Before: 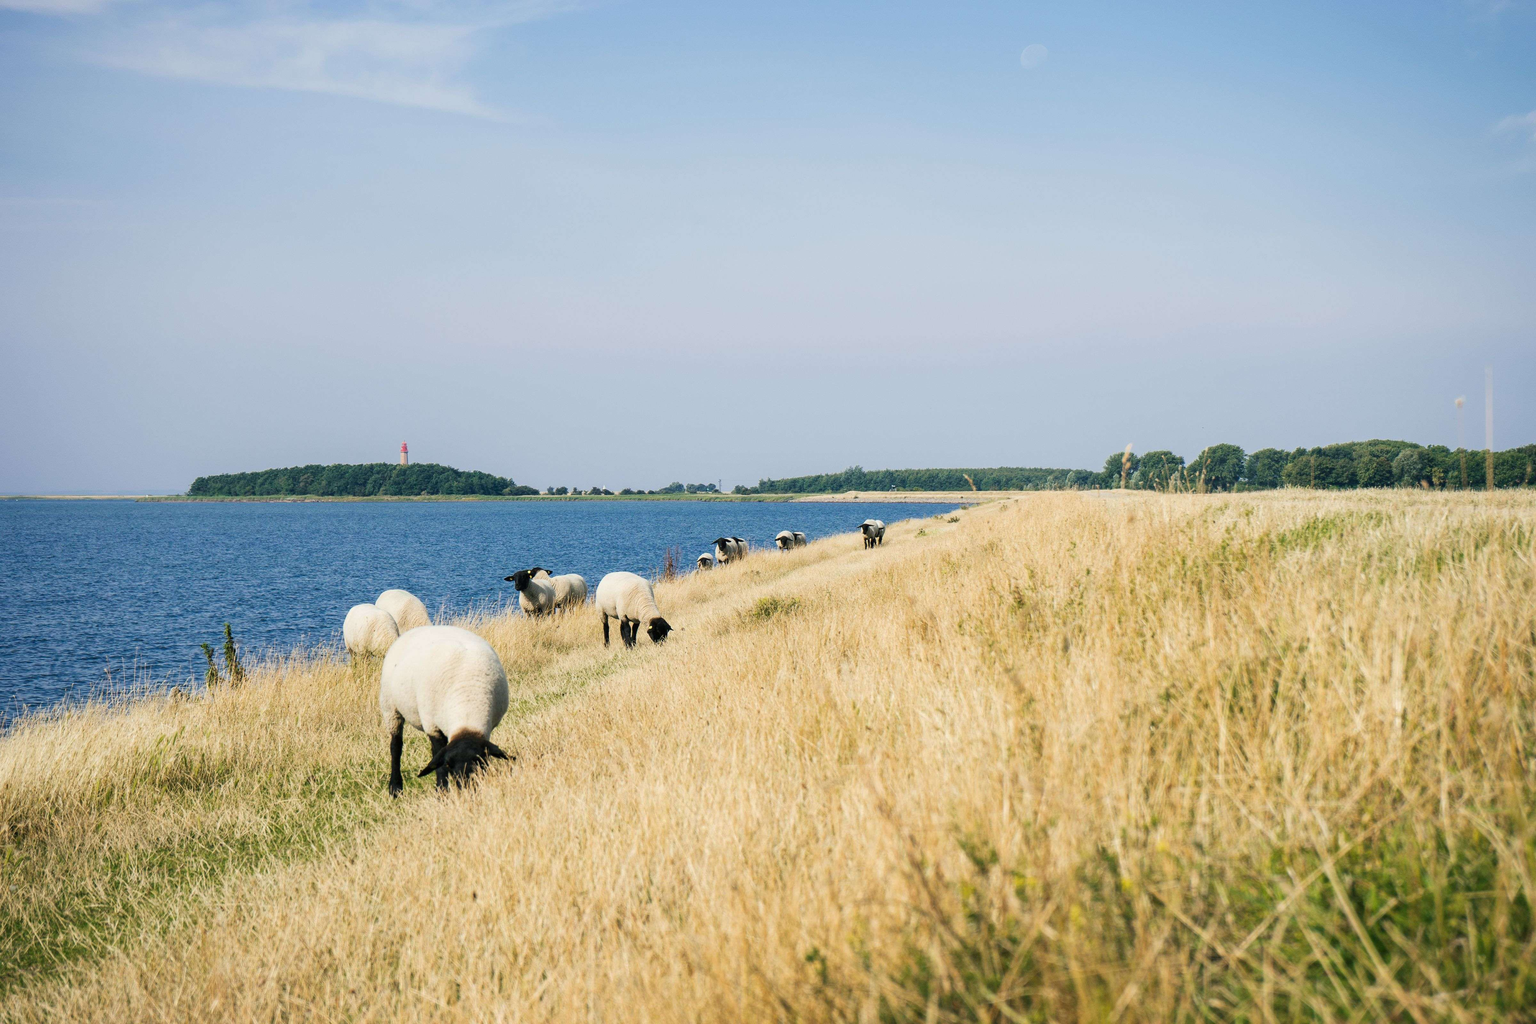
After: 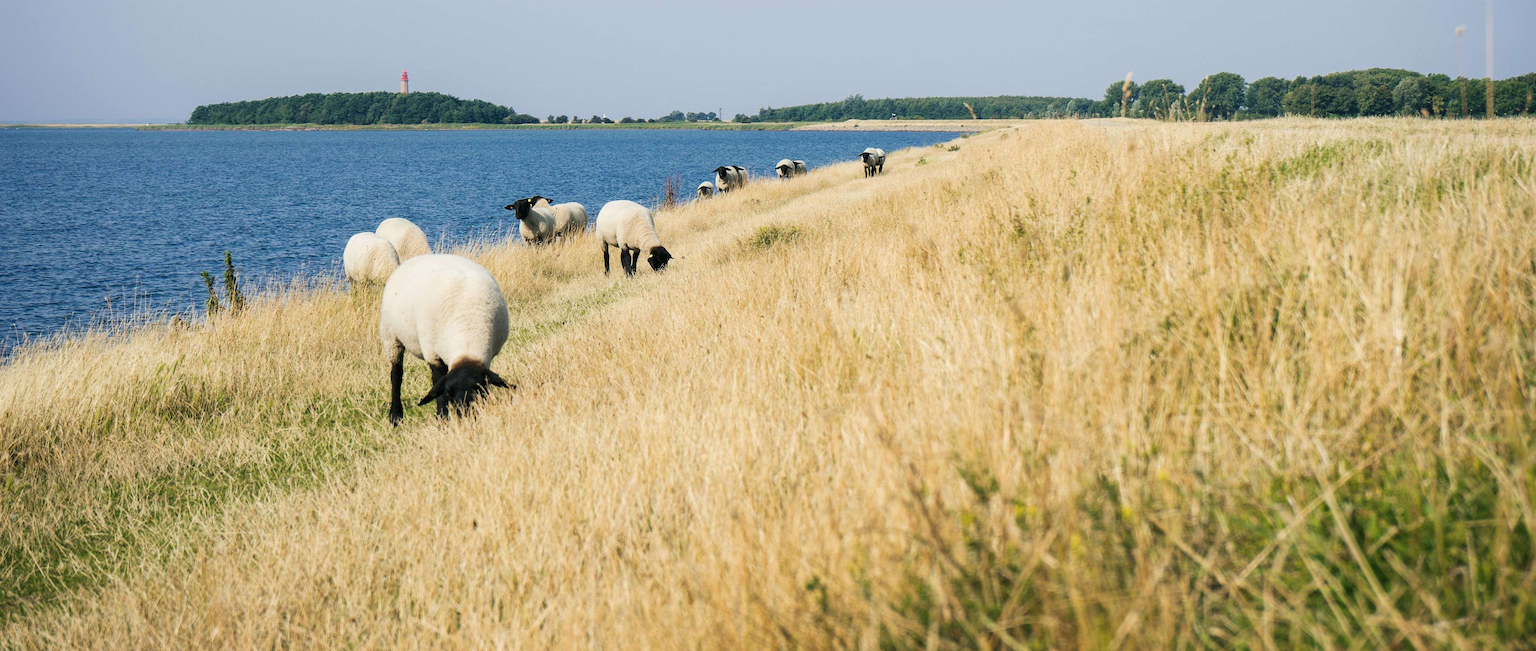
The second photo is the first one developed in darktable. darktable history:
crop and rotate: top 36.332%
